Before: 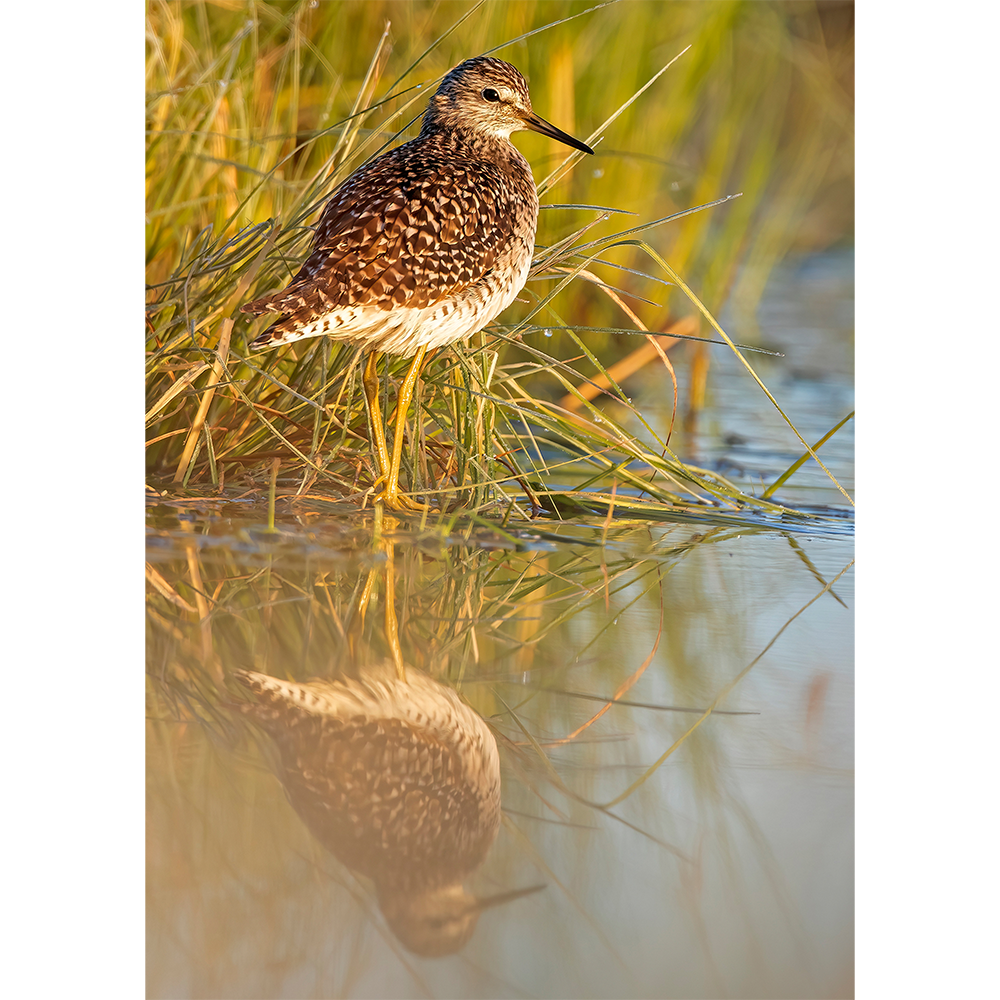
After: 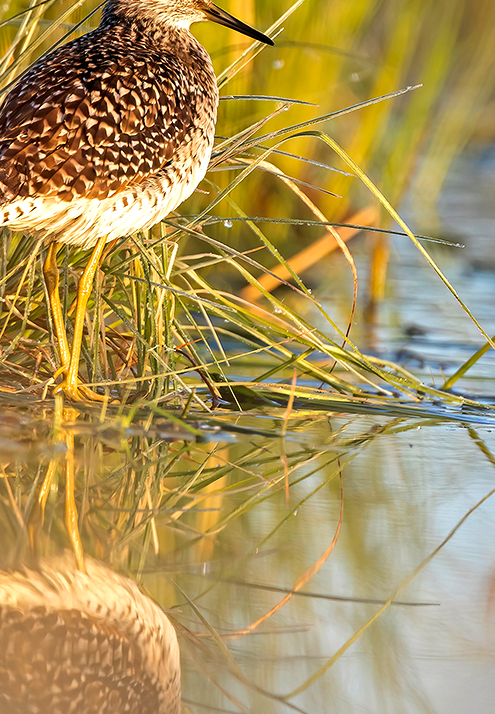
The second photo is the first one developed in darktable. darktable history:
crop: left 32.075%, top 10.976%, right 18.355%, bottom 17.596%
tone equalizer: -8 EV -0.417 EV, -7 EV -0.389 EV, -6 EV -0.333 EV, -5 EV -0.222 EV, -3 EV 0.222 EV, -2 EV 0.333 EV, -1 EV 0.389 EV, +0 EV 0.417 EV, edges refinement/feathering 500, mask exposure compensation -1.57 EV, preserve details no
haze removal: compatibility mode true, adaptive false
